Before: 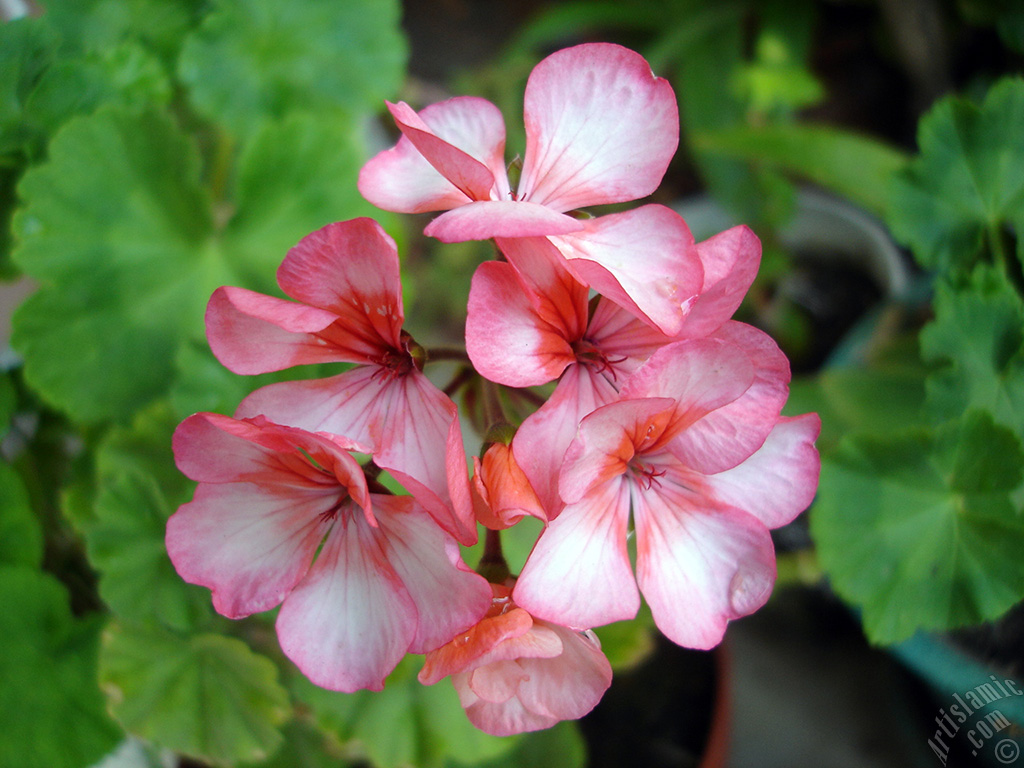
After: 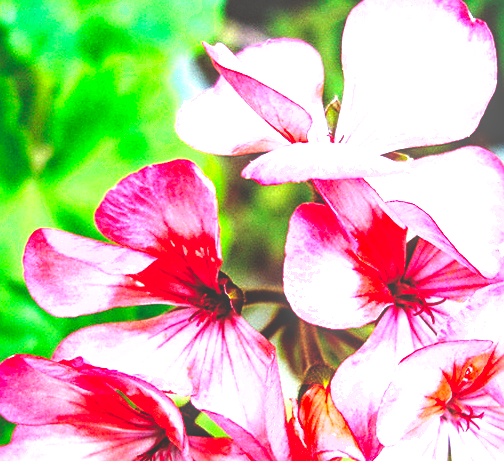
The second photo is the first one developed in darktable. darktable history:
crop: left 17.835%, top 7.675%, right 32.881%, bottom 32.213%
base curve: curves: ch0 [(0, 0.036) (0.083, 0.04) (0.804, 1)], preserve colors none
sharpen: on, module defaults
exposure: black level correction 0, exposure 1.6 EV, compensate exposure bias true, compensate highlight preservation false
color balance: lift [1, 1.015, 1.004, 0.985], gamma [1, 0.958, 0.971, 1.042], gain [1, 0.956, 0.977, 1.044]
local contrast: on, module defaults
